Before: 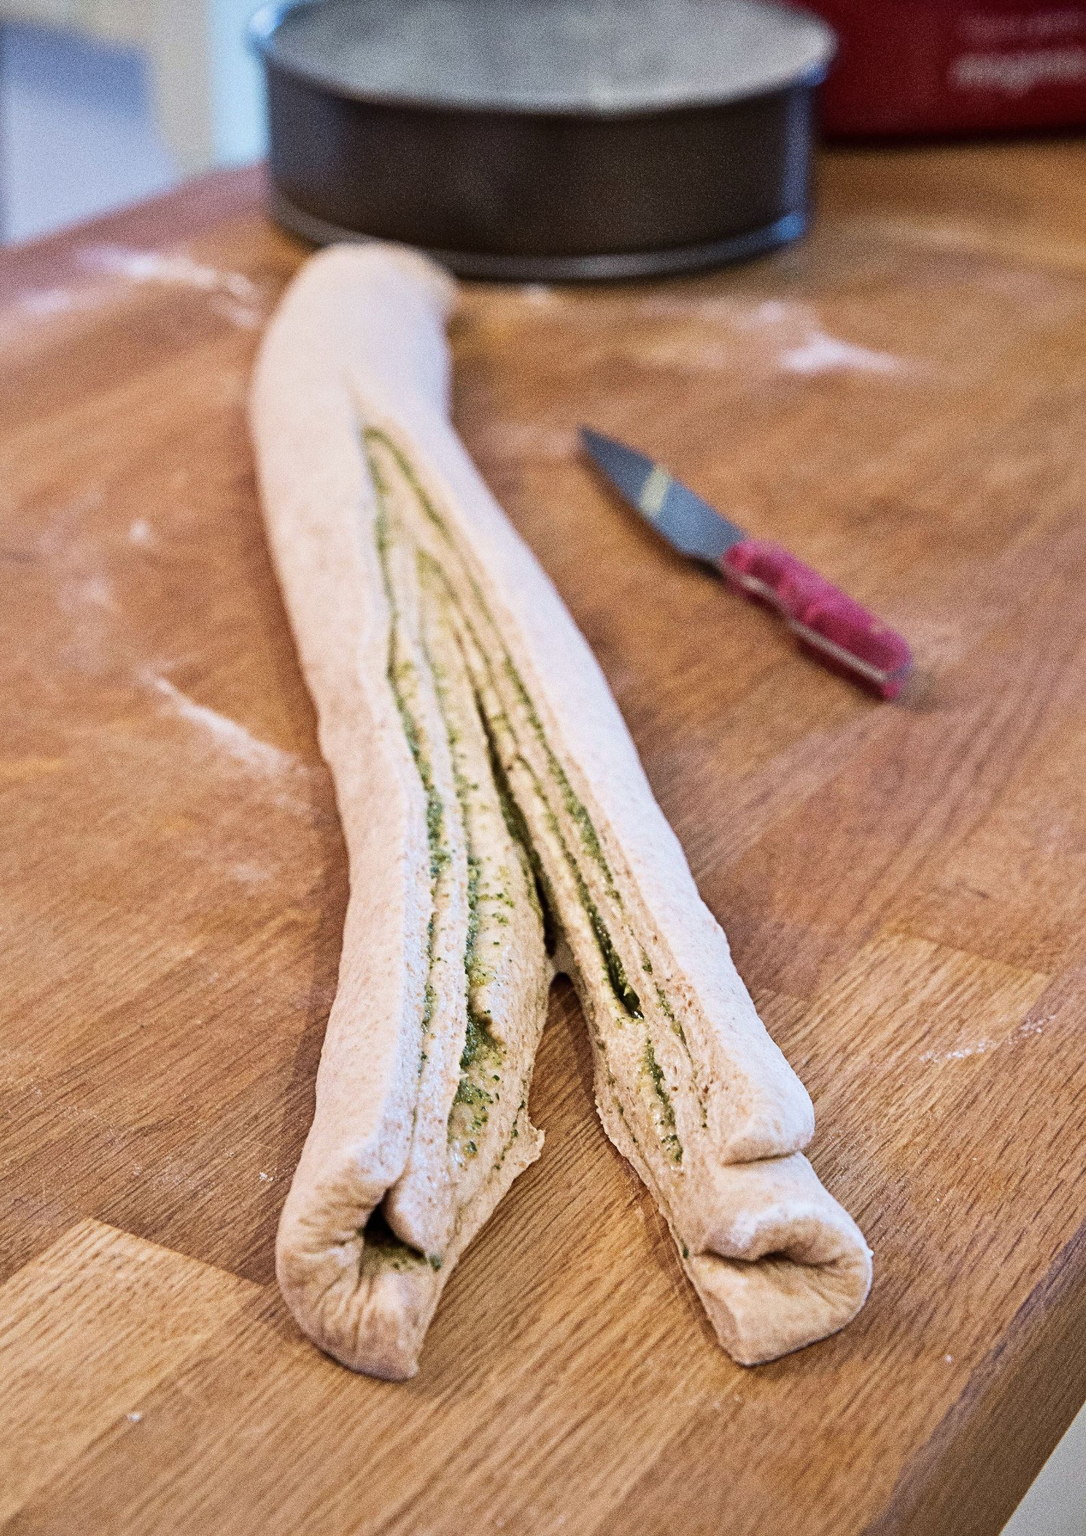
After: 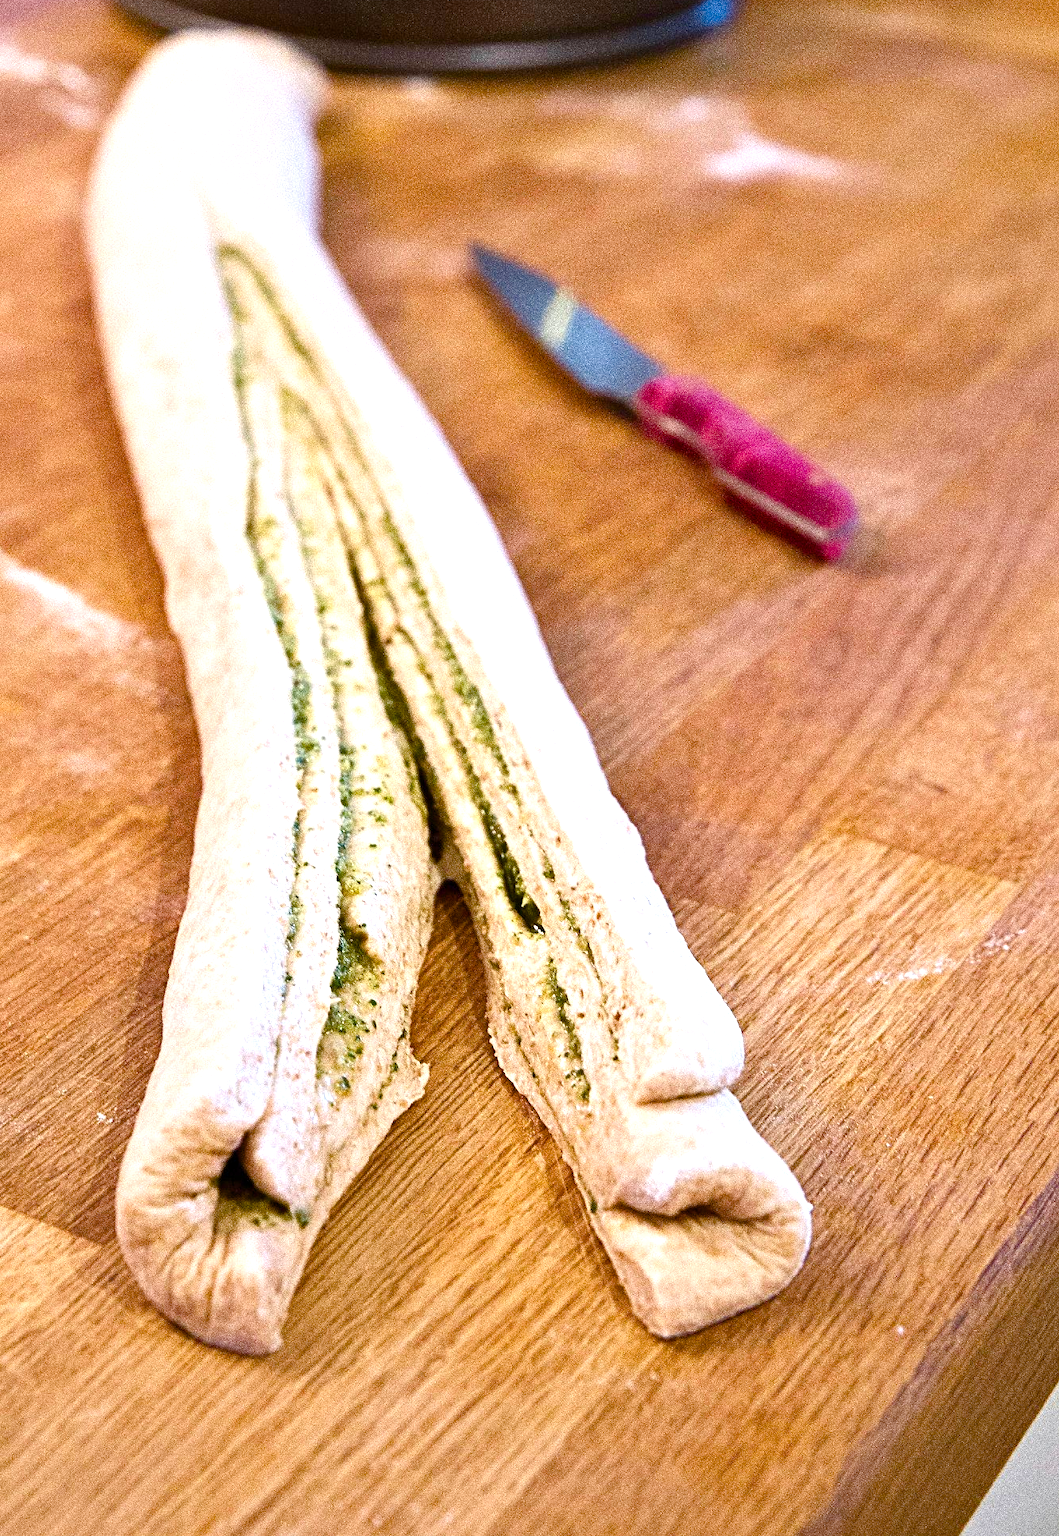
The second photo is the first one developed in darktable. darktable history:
color balance rgb: linear chroma grading › shadows -2.2%, linear chroma grading › highlights -15%, linear chroma grading › global chroma -10%, linear chroma grading › mid-tones -10%, perceptual saturation grading › global saturation 45%, perceptual saturation grading › highlights -50%, perceptual saturation grading › shadows 30%, perceptual brilliance grading › global brilliance 18%, global vibrance 45%
crop: left 16.315%, top 14.246%
